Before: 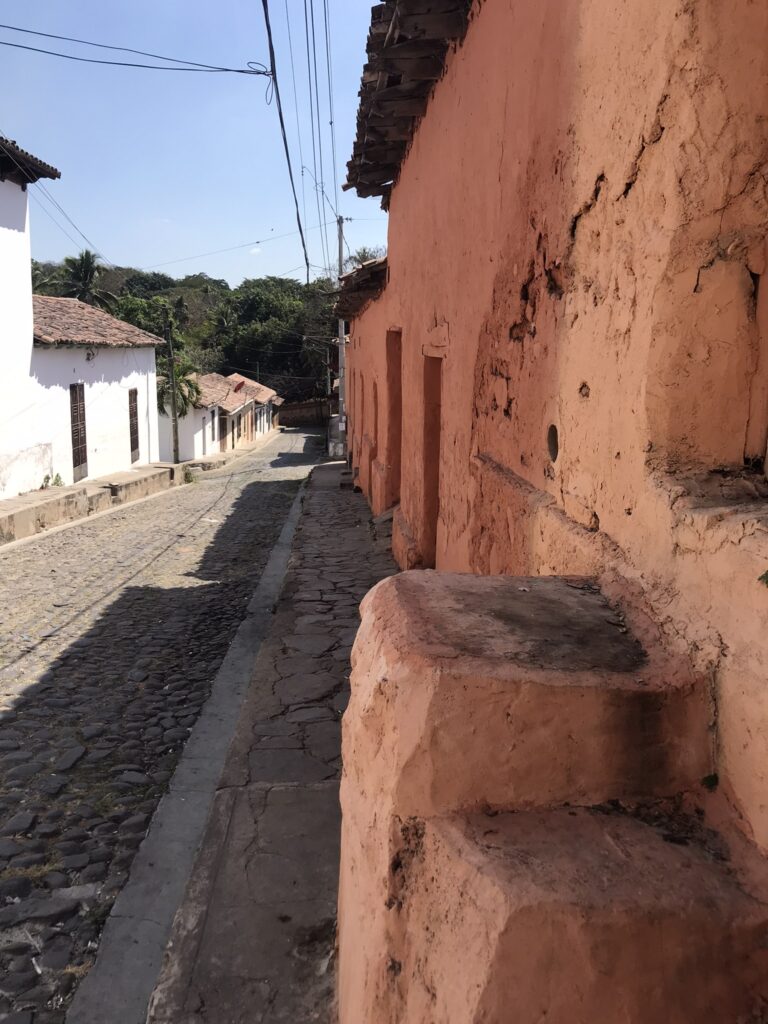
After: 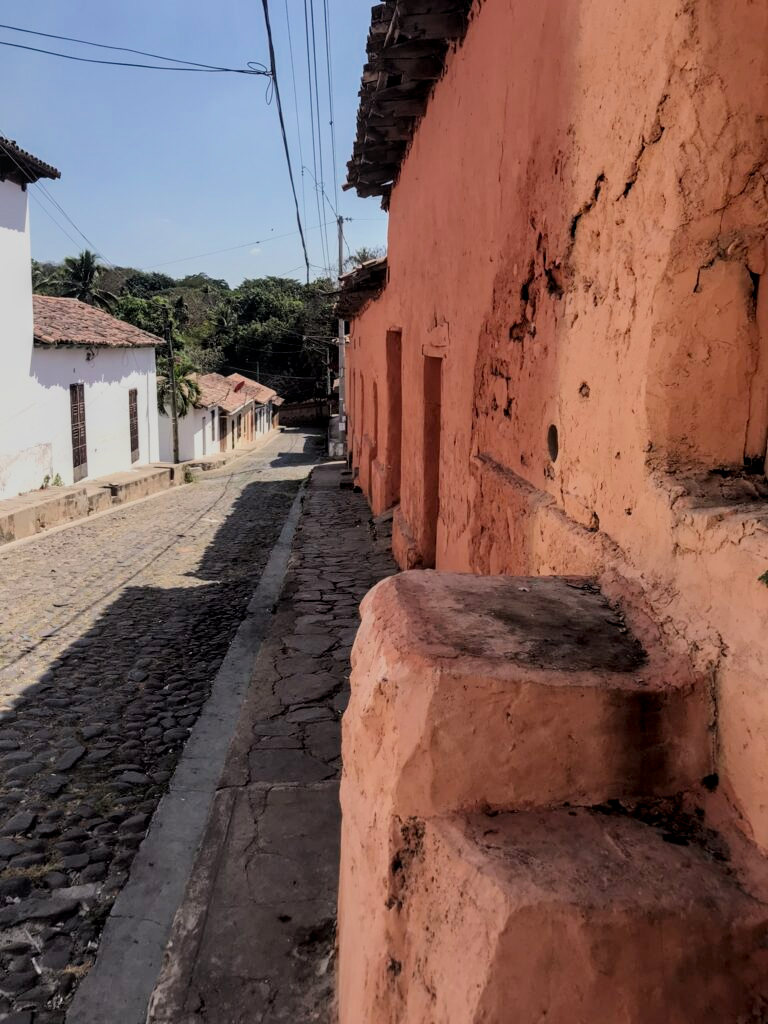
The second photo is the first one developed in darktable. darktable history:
local contrast: on, module defaults
filmic rgb: black relative exposure -7.65 EV, white relative exposure 4.56 EV, hardness 3.61, color science v6 (2022)
tone equalizer: on, module defaults
